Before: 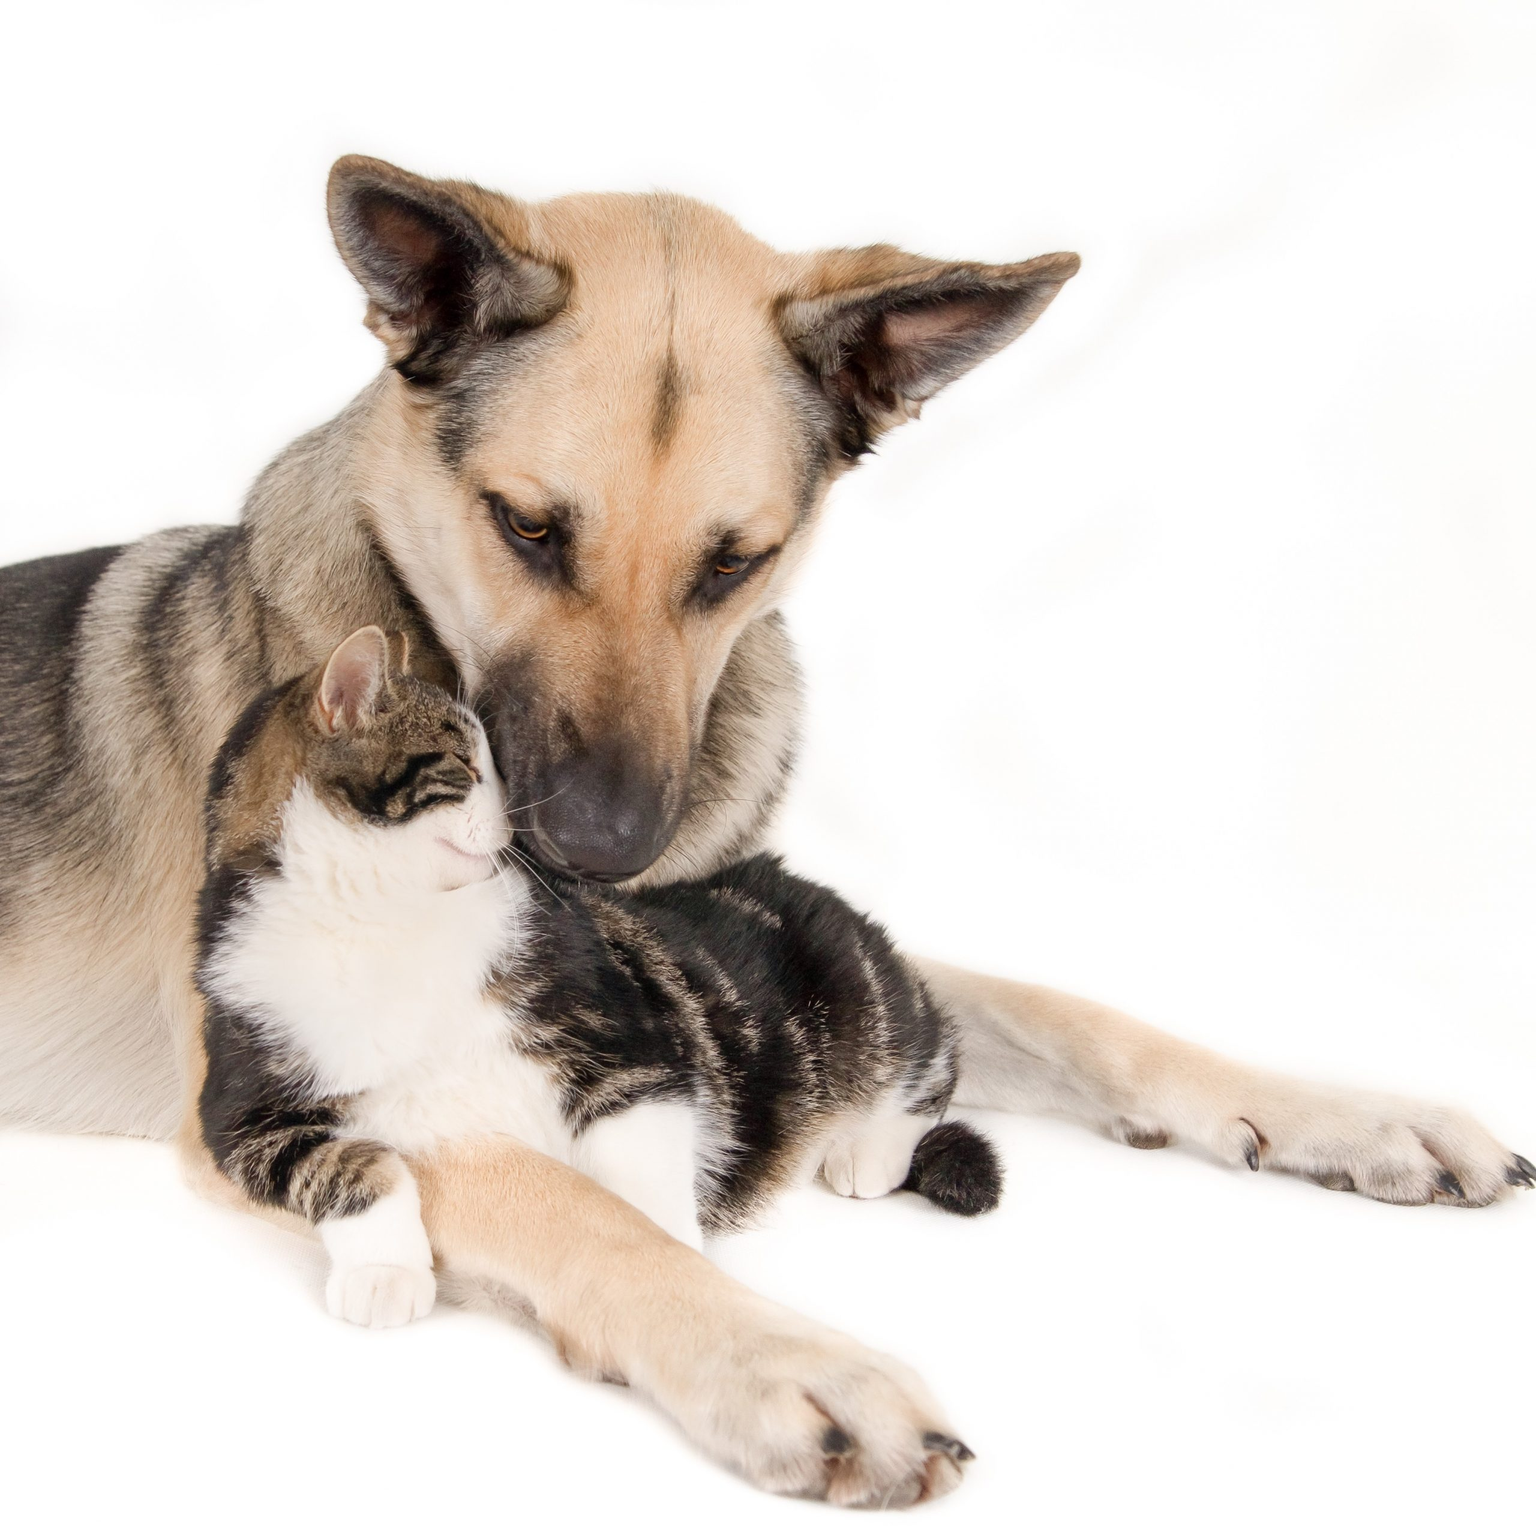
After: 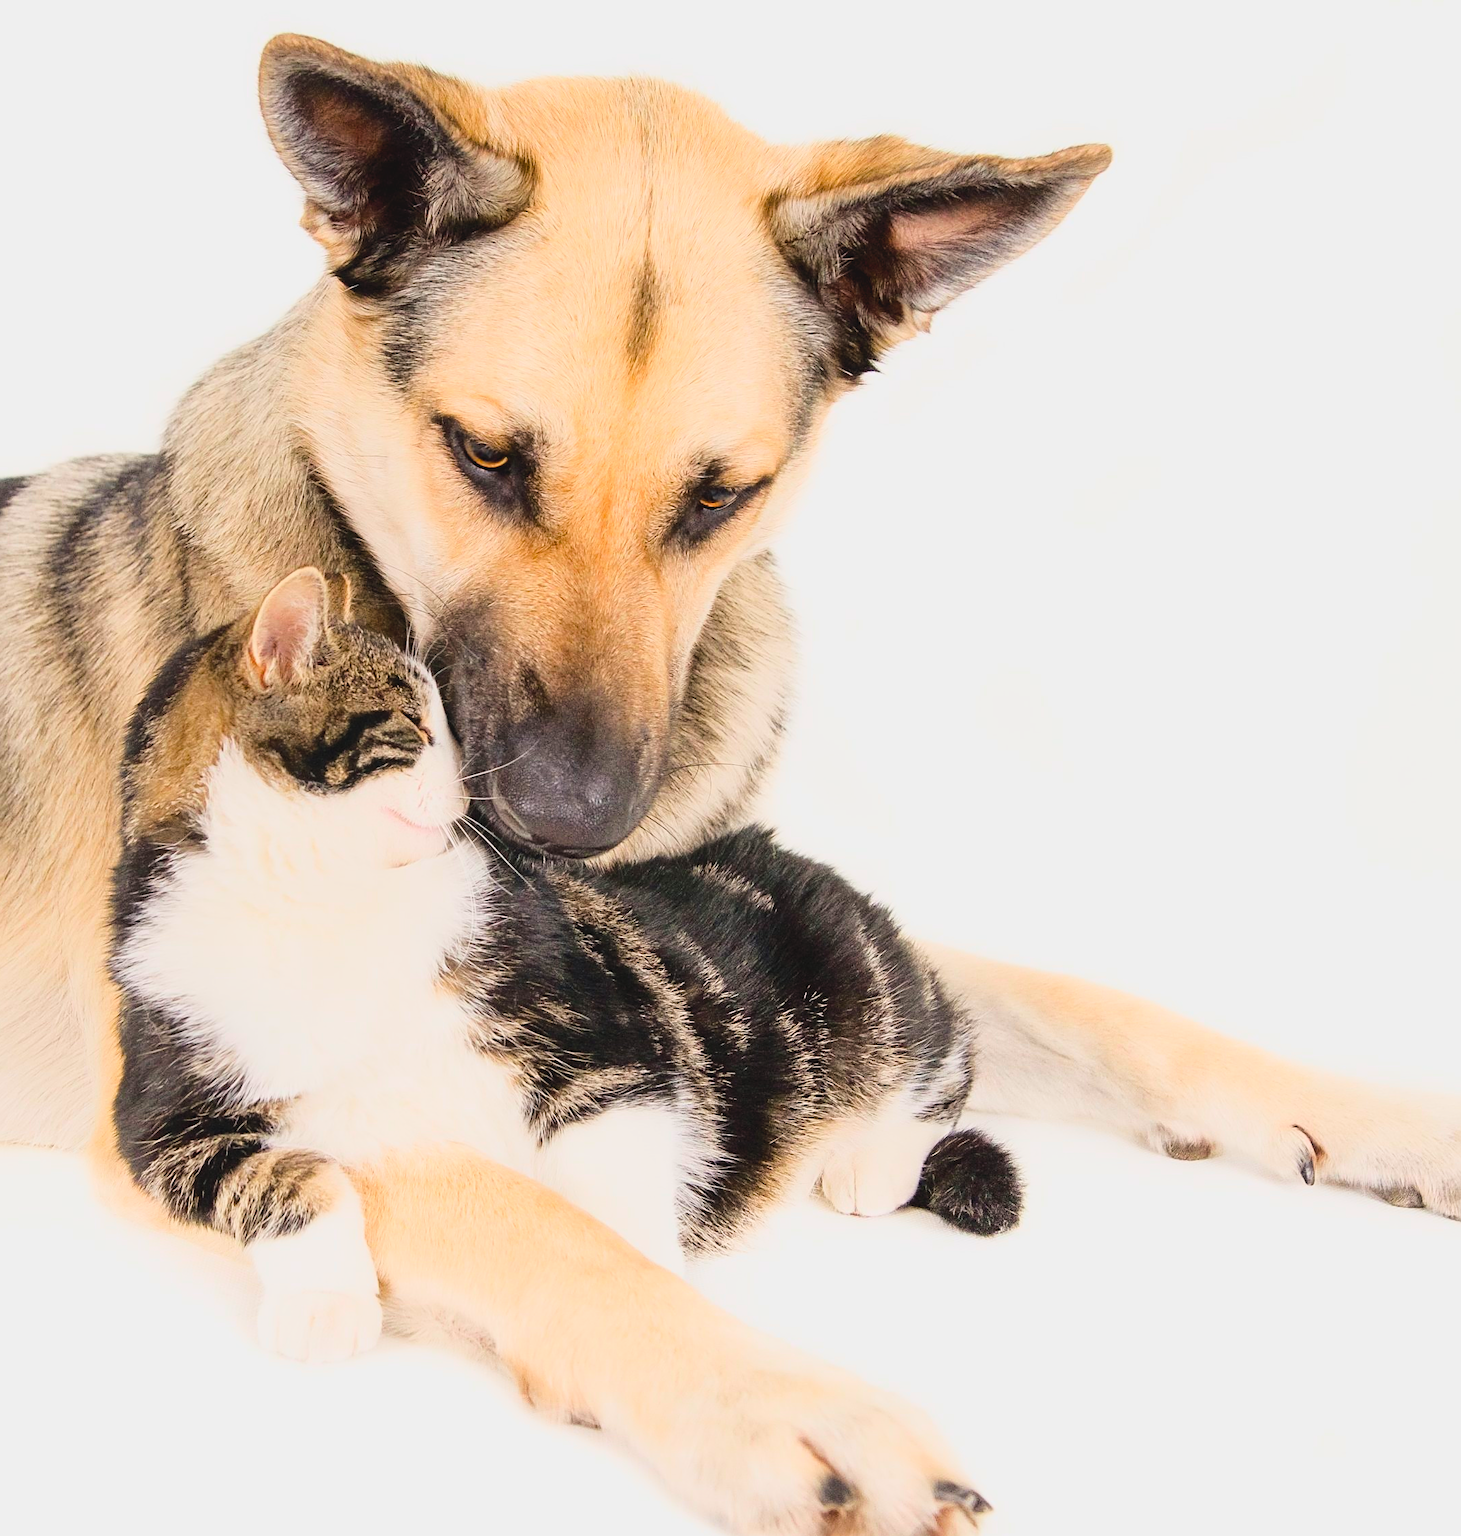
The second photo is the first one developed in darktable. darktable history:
base curve: curves: ch0 [(0, 0) (0.028, 0.03) (0.121, 0.232) (0.46, 0.748) (0.859, 0.968) (1, 1)]
contrast brightness saturation: contrast -0.11
crop: left 6.446%, top 8.188%, right 9.538%, bottom 3.548%
sharpen: radius 2.767
color balance rgb: perceptual saturation grading › global saturation 25%, global vibrance 20%
